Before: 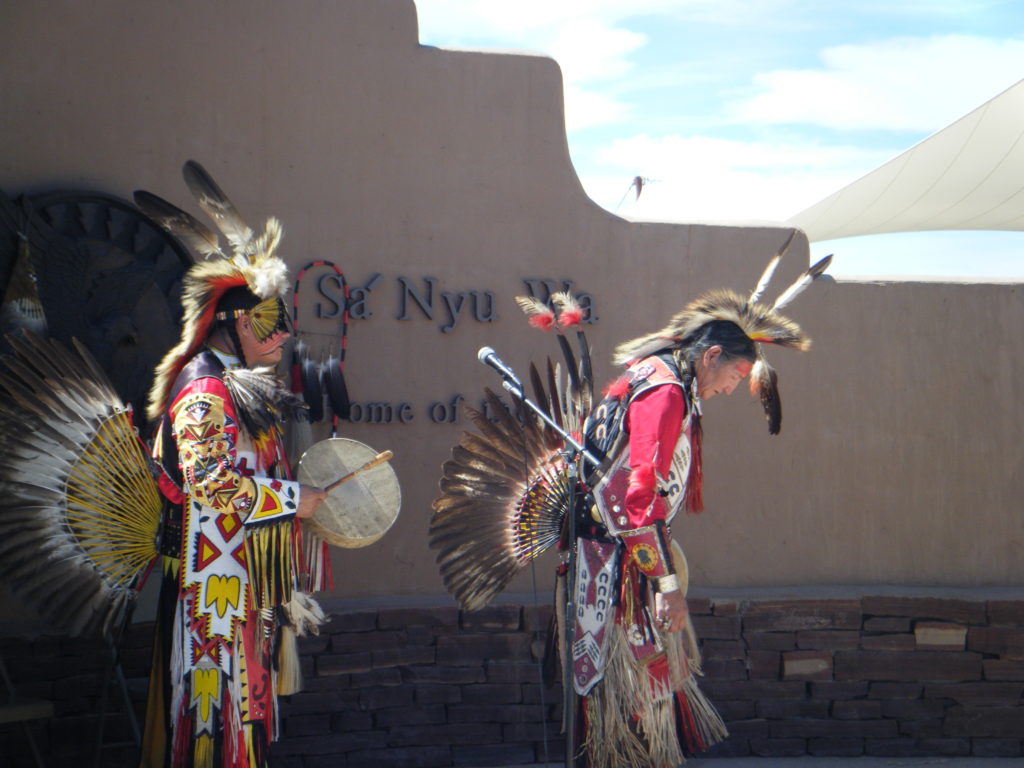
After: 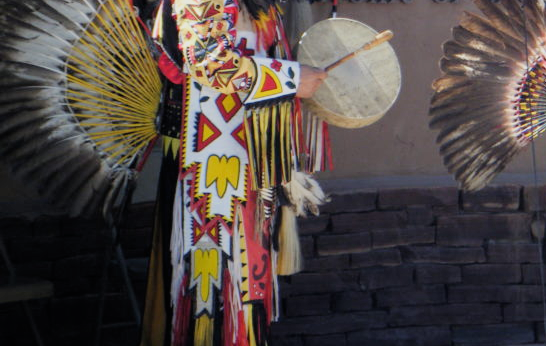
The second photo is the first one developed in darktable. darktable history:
filmic rgb: black relative exposure -7.65 EV, white relative exposure 4.56 EV, hardness 3.61
crop and rotate: top 54.778%, right 46.61%, bottom 0.159%
exposure: exposure 0.6 EV, compensate highlight preservation false
